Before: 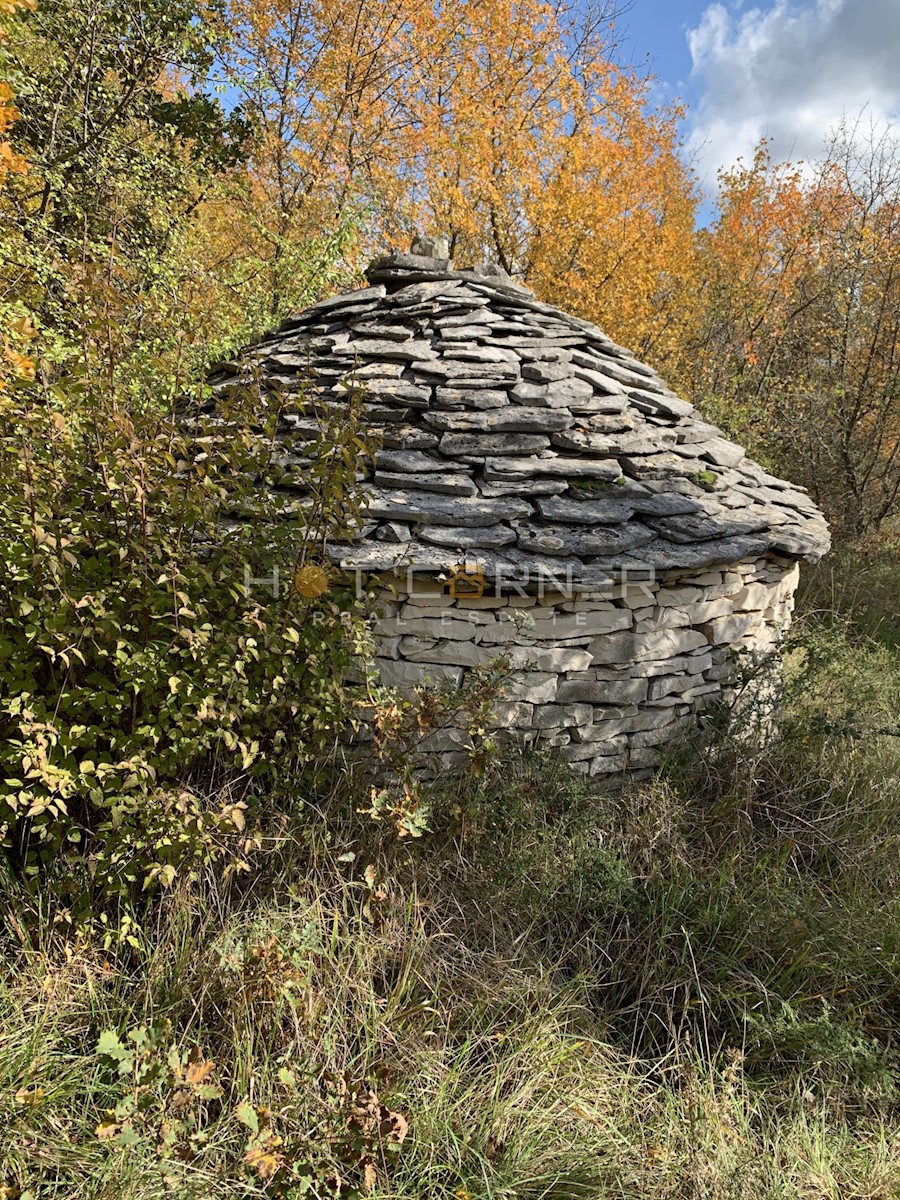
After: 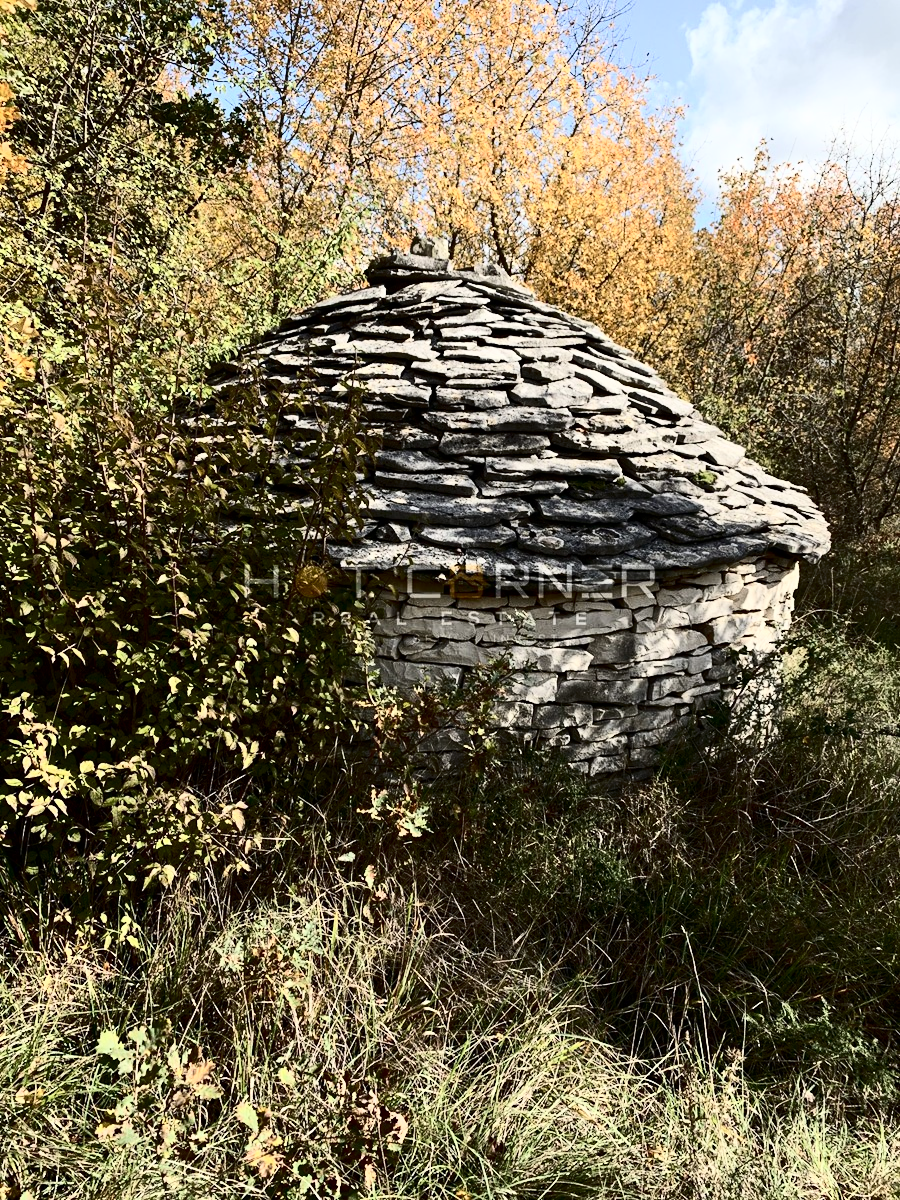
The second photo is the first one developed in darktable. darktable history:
contrast brightness saturation: contrast 0.503, saturation -0.084
shadows and highlights: shadows -40.36, highlights 63.12, highlights color adjustment 46.13%, soften with gaussian
